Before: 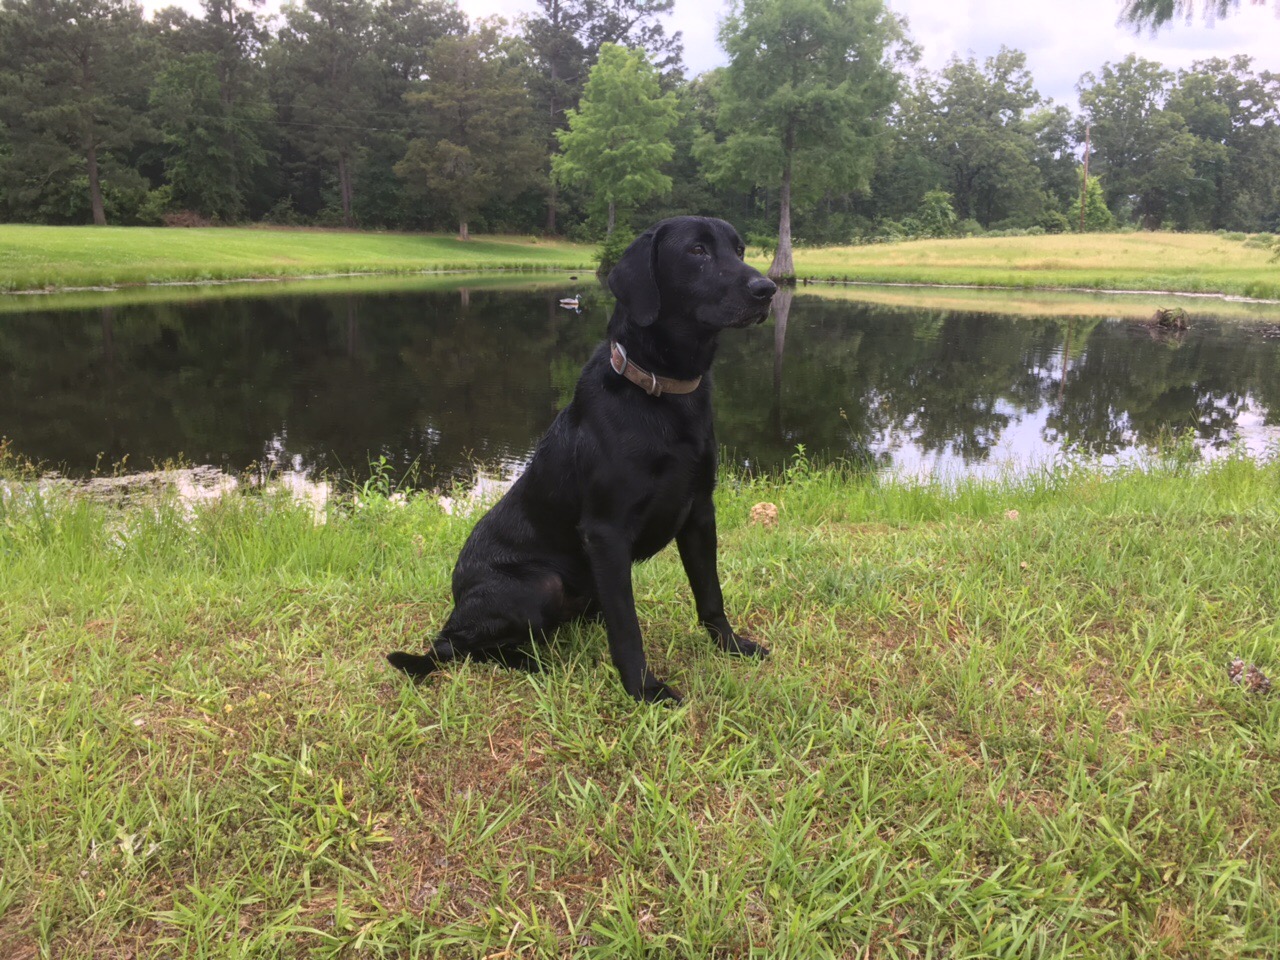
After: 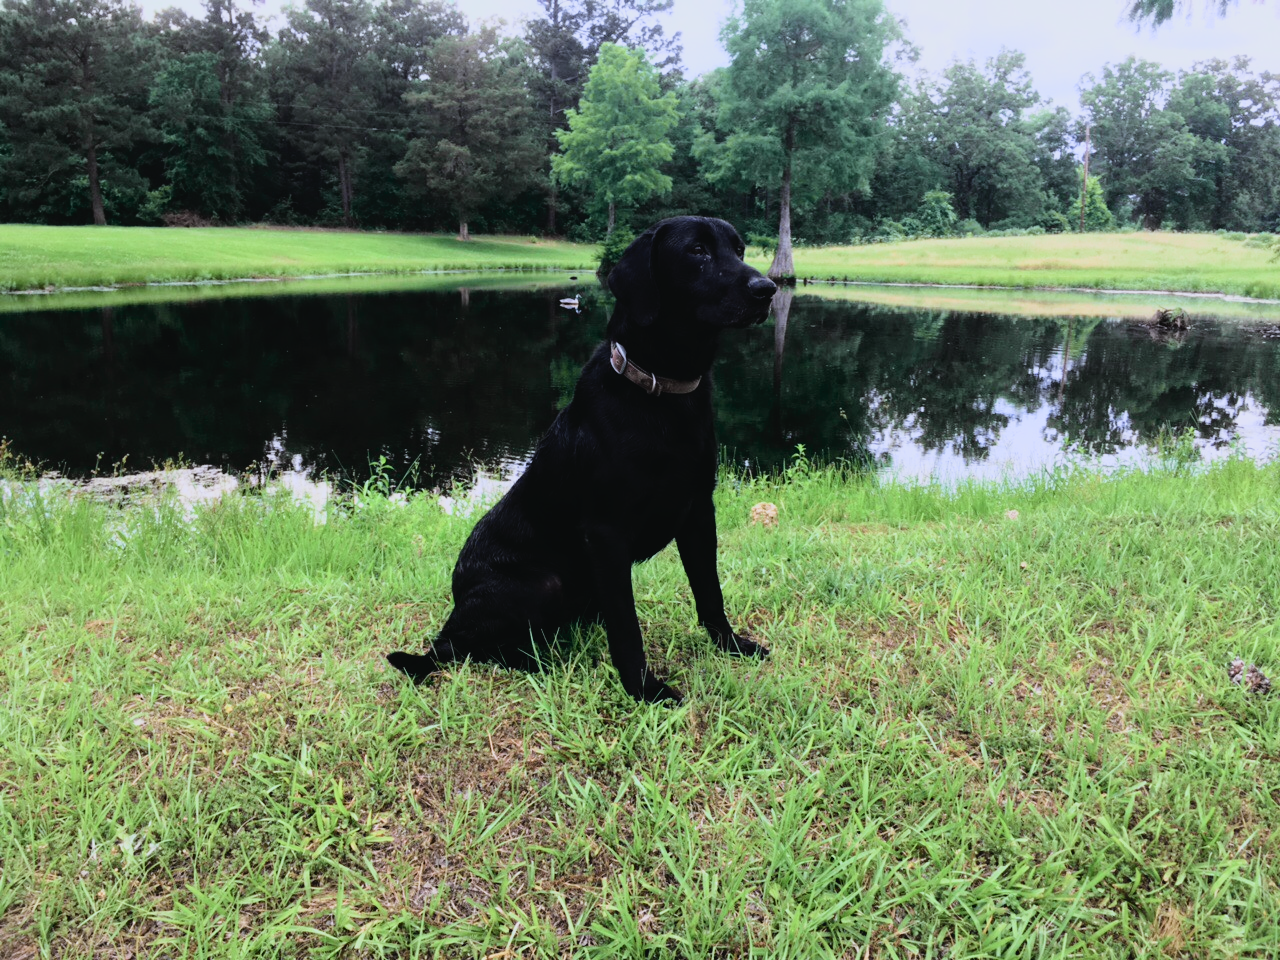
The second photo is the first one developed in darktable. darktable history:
white balance: red 0.931, blue 1.11
tone curve: curves: ch0 [(0, 0.029) (0.099, 0.082) (0.264, 0.253) (0.447, 0.481) (0.678, 0.721) (0.828, 0.857) (0.992, 0.94)]; ch1 [(0, 0) (0.311, 0.266) (0.411, 0.374) (0.481, 0.458) (0.501, 0.499) (0.514, 0.512) (0.575, 0.577) (0.643, 0.648) (0.682, 0.674) (0.802, 0.812) (1, 1)]; ch2 [(0, 0) (0.259, 0.207) (0.323, 0.311) (0.376, 0.353) (0.463, 0.456) (0.498, 0.498) (0.524, 0.512) (0.574, 0.582) (0.648, 0.653) (0.768, 0.728) (1, 1)], color space Lab, independent channels, preserve colors none
filmic rgb: black relative exposure -5 EV, white relative exposure 3.5 EV, hardness 3.19, contrast 1.4, highlights saturation mix -50%
